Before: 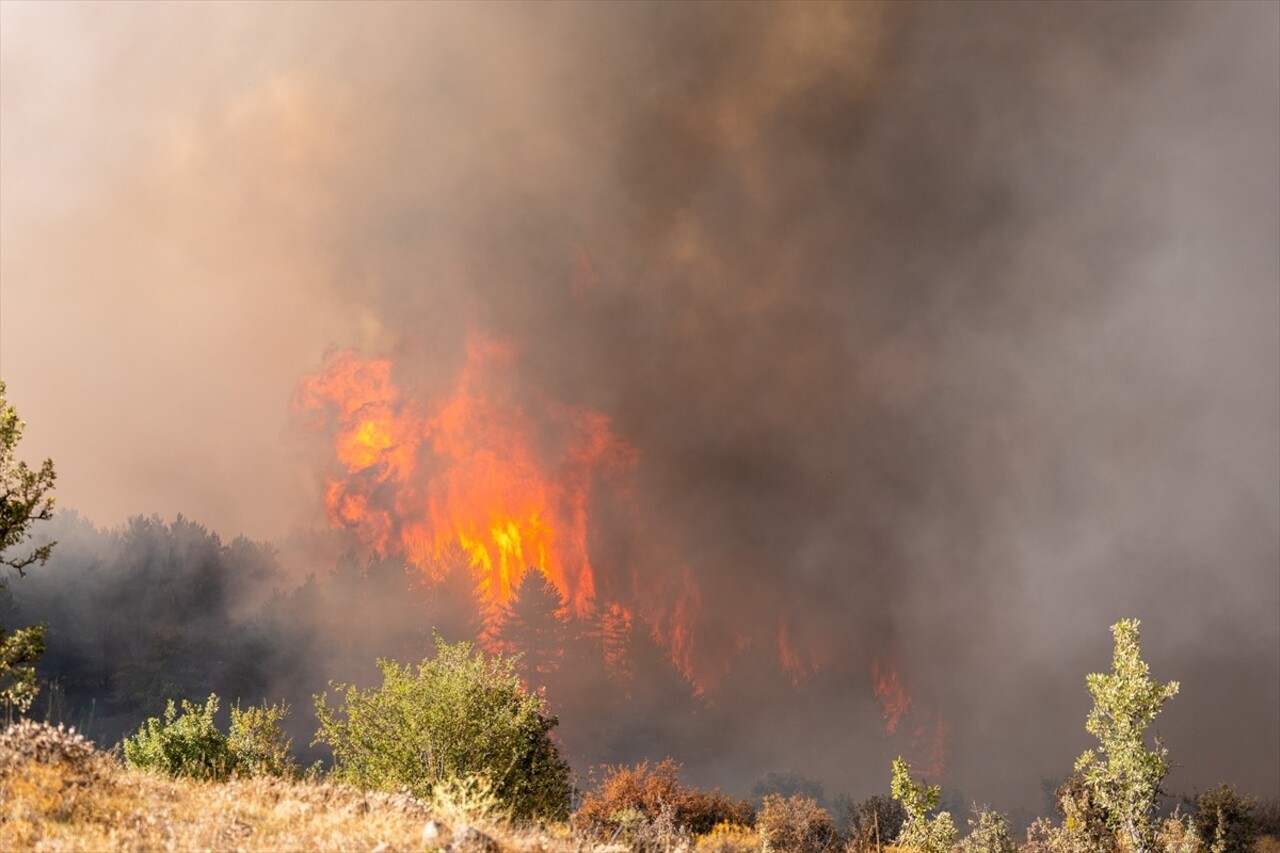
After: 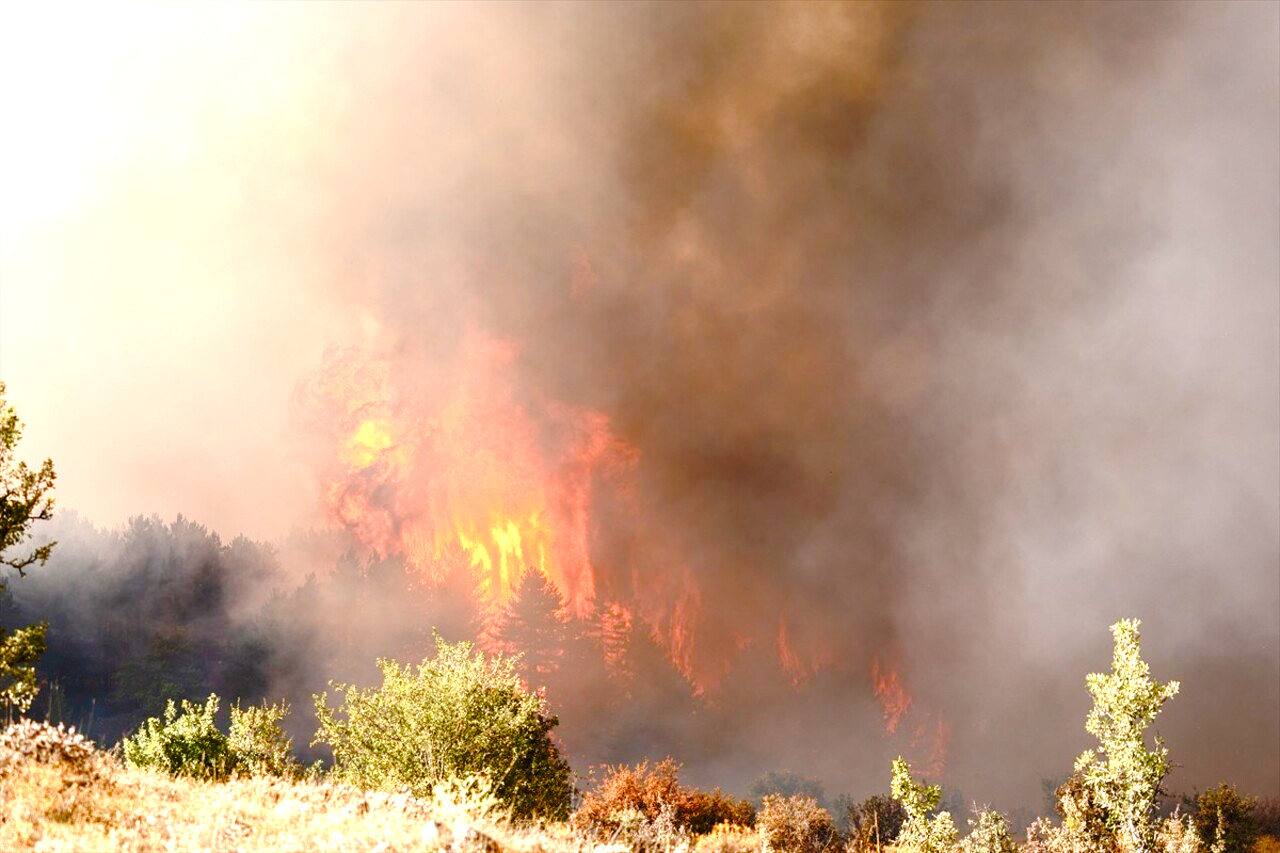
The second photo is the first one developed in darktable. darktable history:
base curve: curves: ch0 [(0, 0) (0.073, 0.04) (0.157, 0.139) (0.492, 0.492) (0.758, 0.758) (1, 1)], preserve colors none
exposure: black level correction 0, exposure 1.167 EV, compensate highlight preservation false
tone equalizer: -8 EV 0.246 EV, -7 EV 0.423 EV, -6 EV 0.447 EV, -5 EV 0.238 EV, -3 EV -0.245 EV, -2 EV -0.437 EV, -1 EV -0.406 EV, +0 EV -0.222 EV
color balance rgb: perceptual saturation grading › global saturation 0.67%, perceptual saturation grading › highlights -29.478%, perceptual saturation grading › mid-tones 29.953%, perceptual saturation grading › shadows 59.288%, global vibrance 20%
